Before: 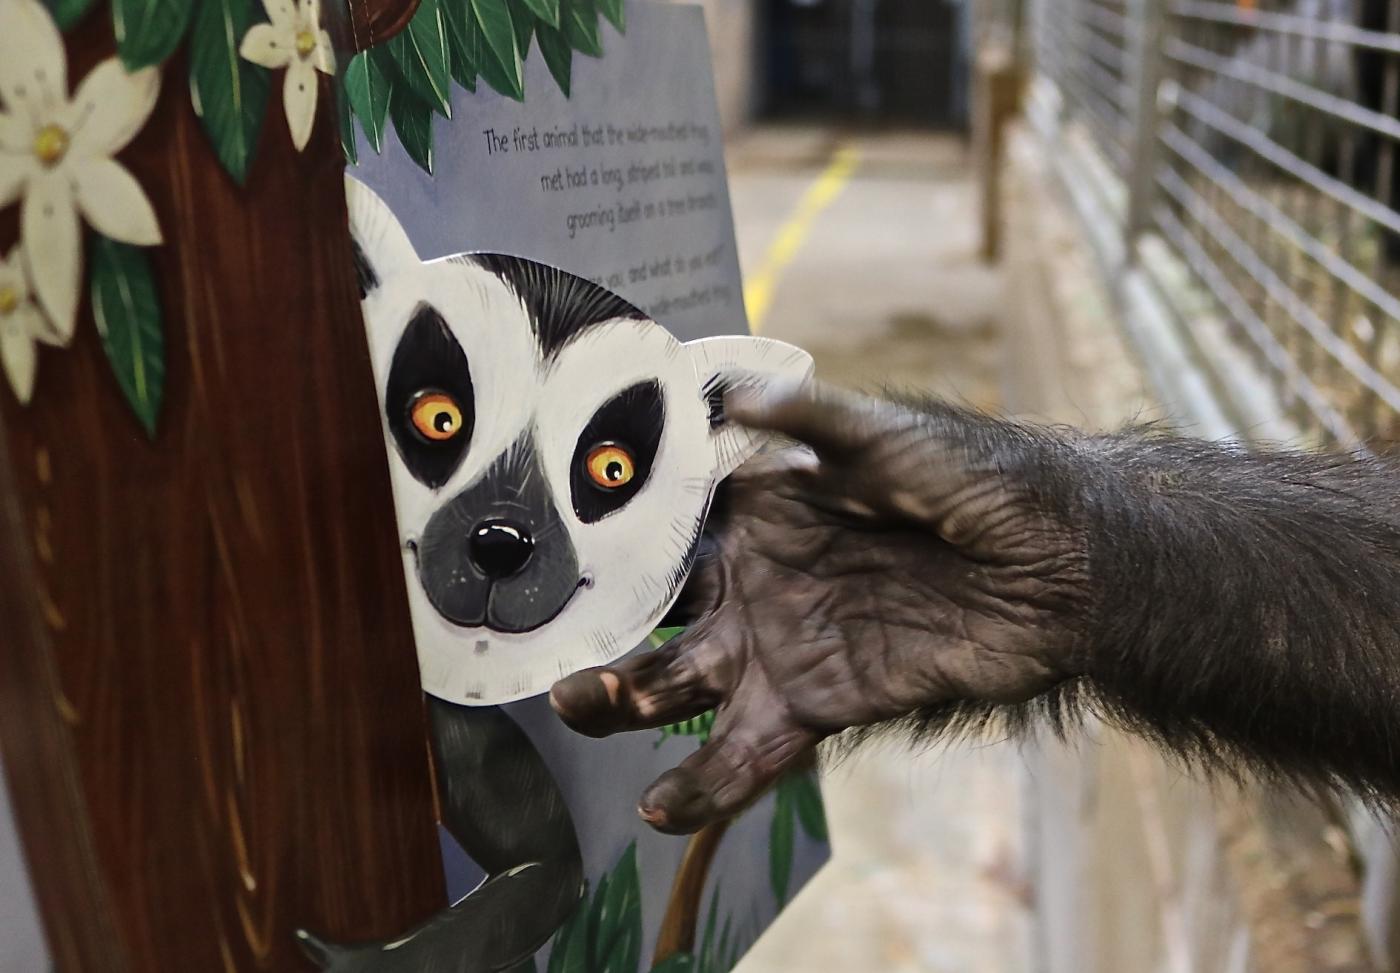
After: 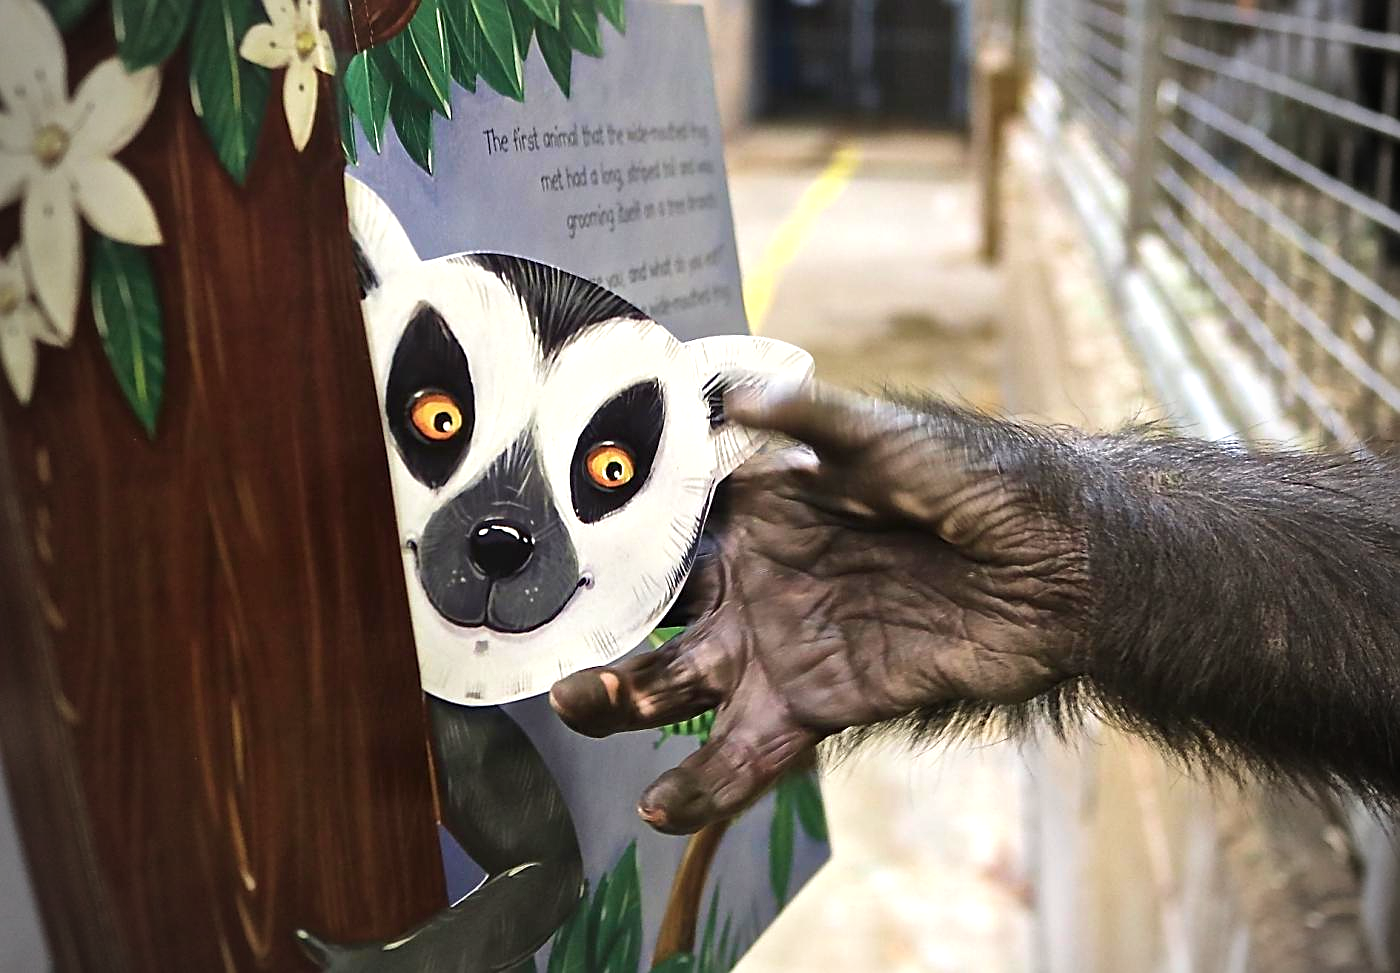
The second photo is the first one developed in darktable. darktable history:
vignetting: fall-off radius 31.18%
velvia: on, module defaults
exposure: black level correction 0, exposure 0.694 EV, compensate highlight preservation false
sharpen: on, module defaults
